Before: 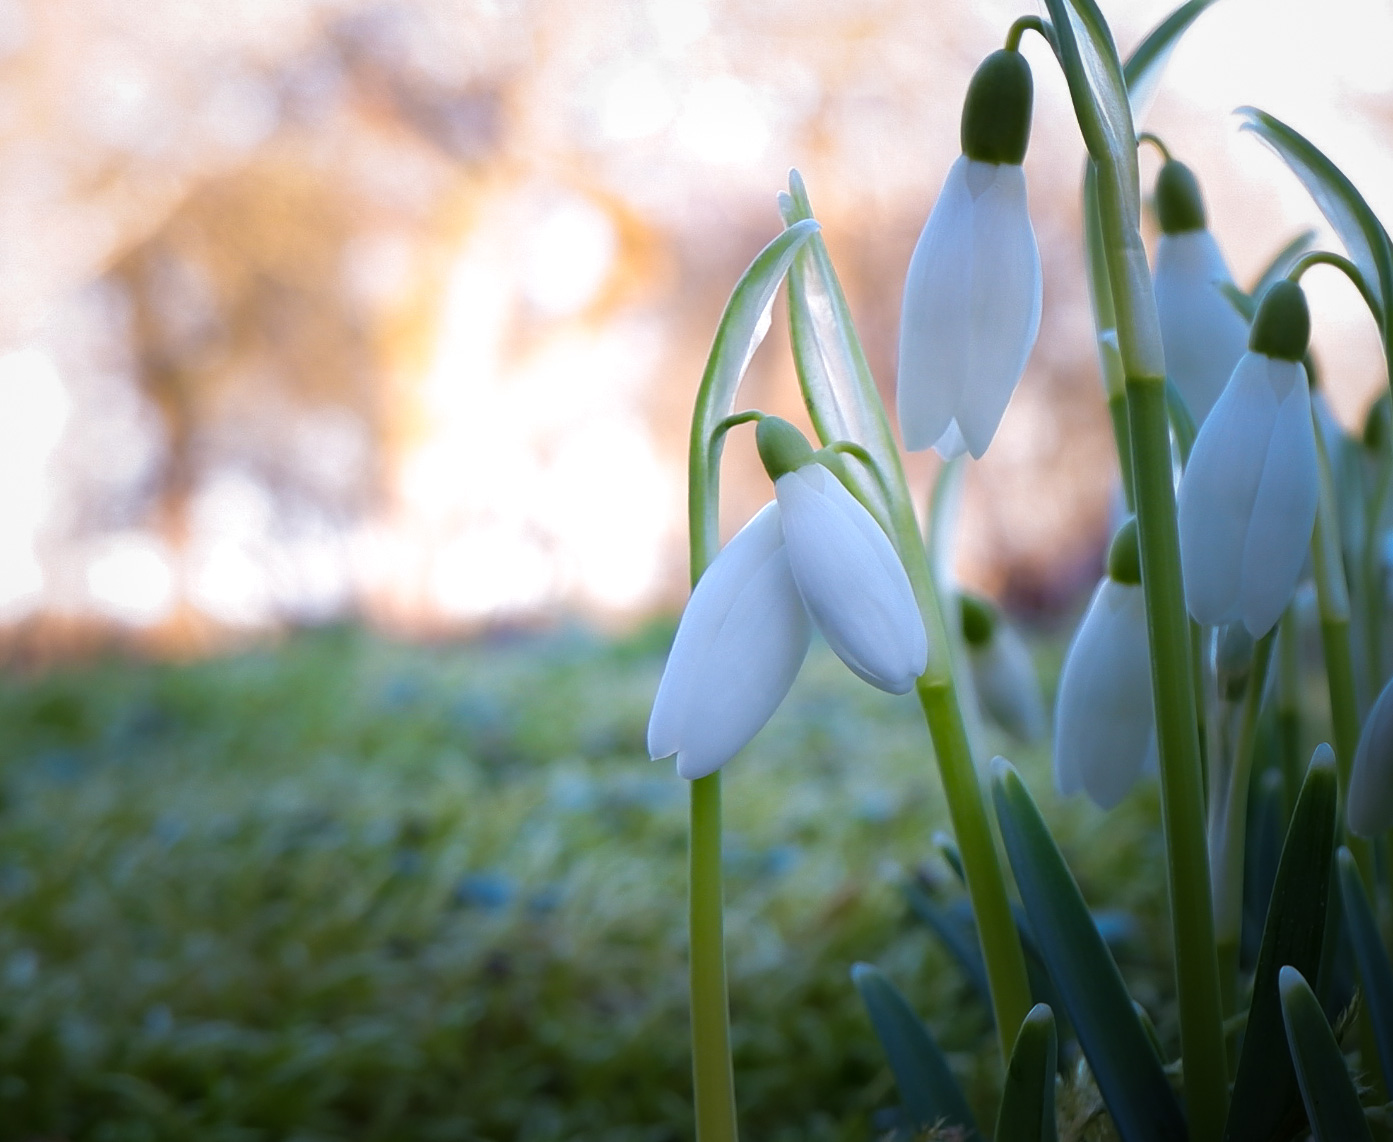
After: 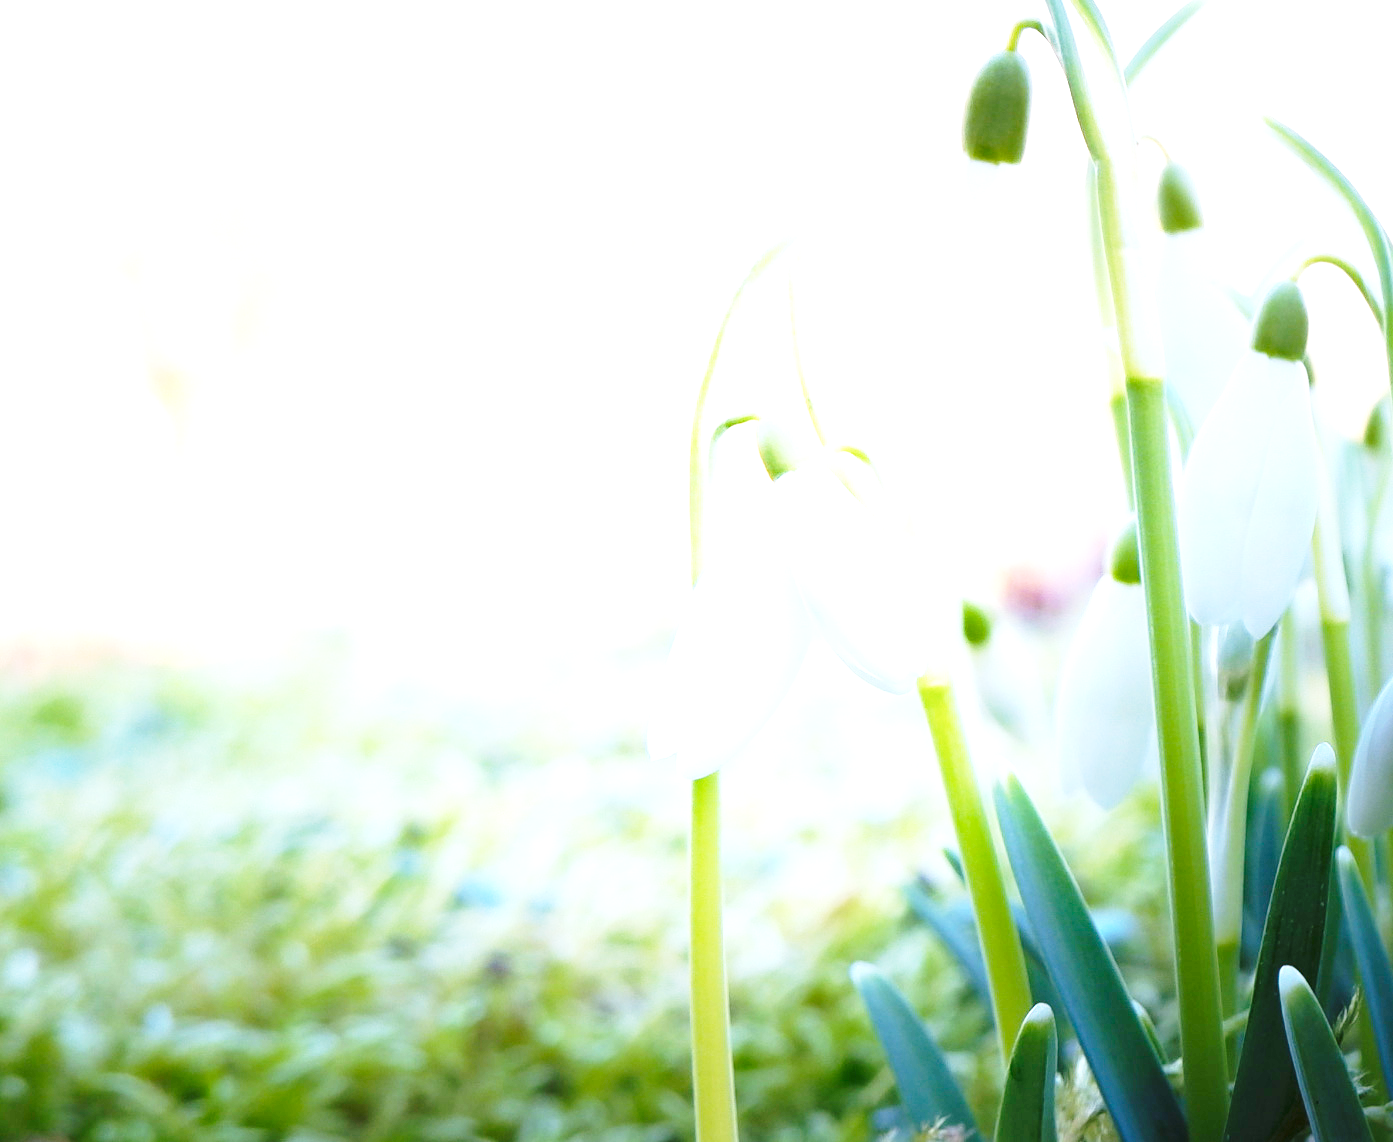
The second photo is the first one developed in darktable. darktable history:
exposure: black level correction 0, exposure 2.326 EV, compensate highlight preservation false
base curve: curves: ch0 [(0, 0) (0.028, 0.03) (0.121, 0.232) (0.46, 0.748) (0.859, 0.968) (1, 1)], preserve colors none
